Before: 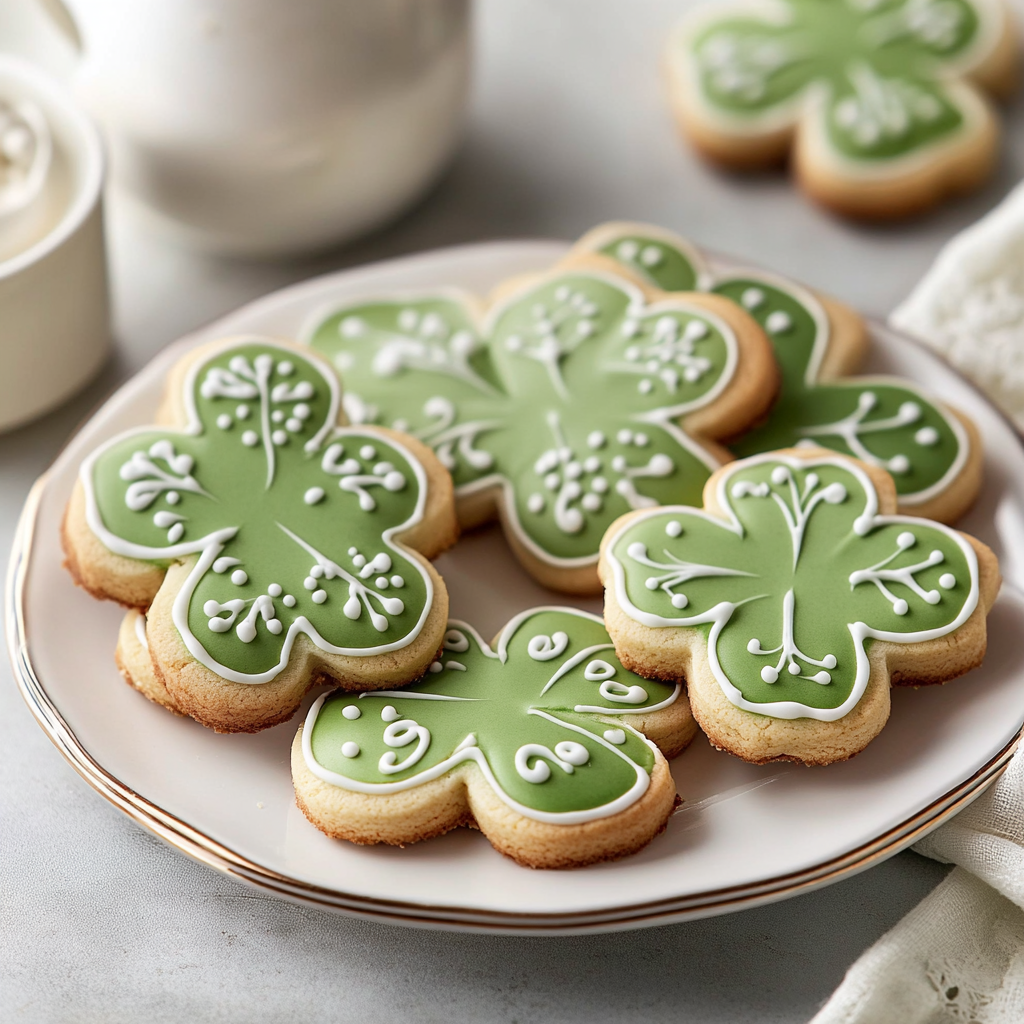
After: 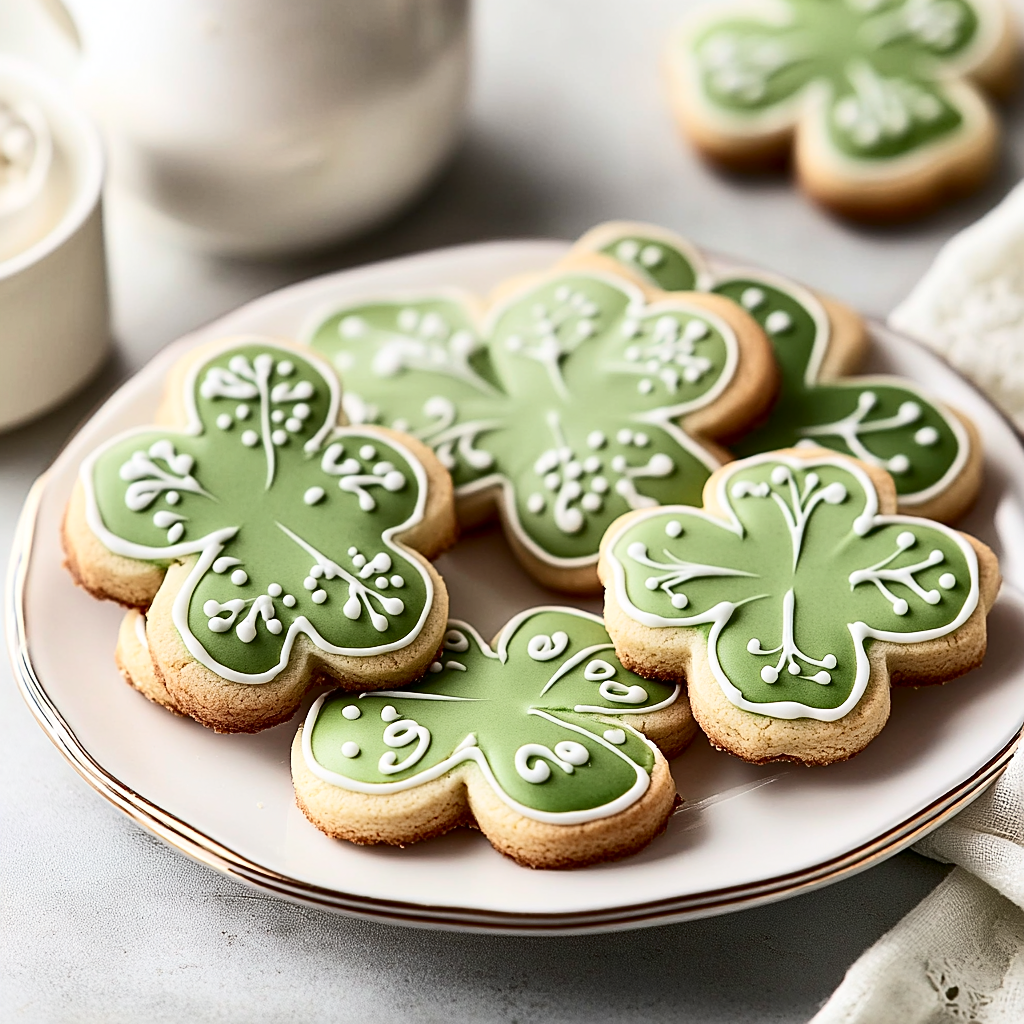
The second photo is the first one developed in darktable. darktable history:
sharpen: amount 0.493
contrast brightness saturation: contrast 0.288
